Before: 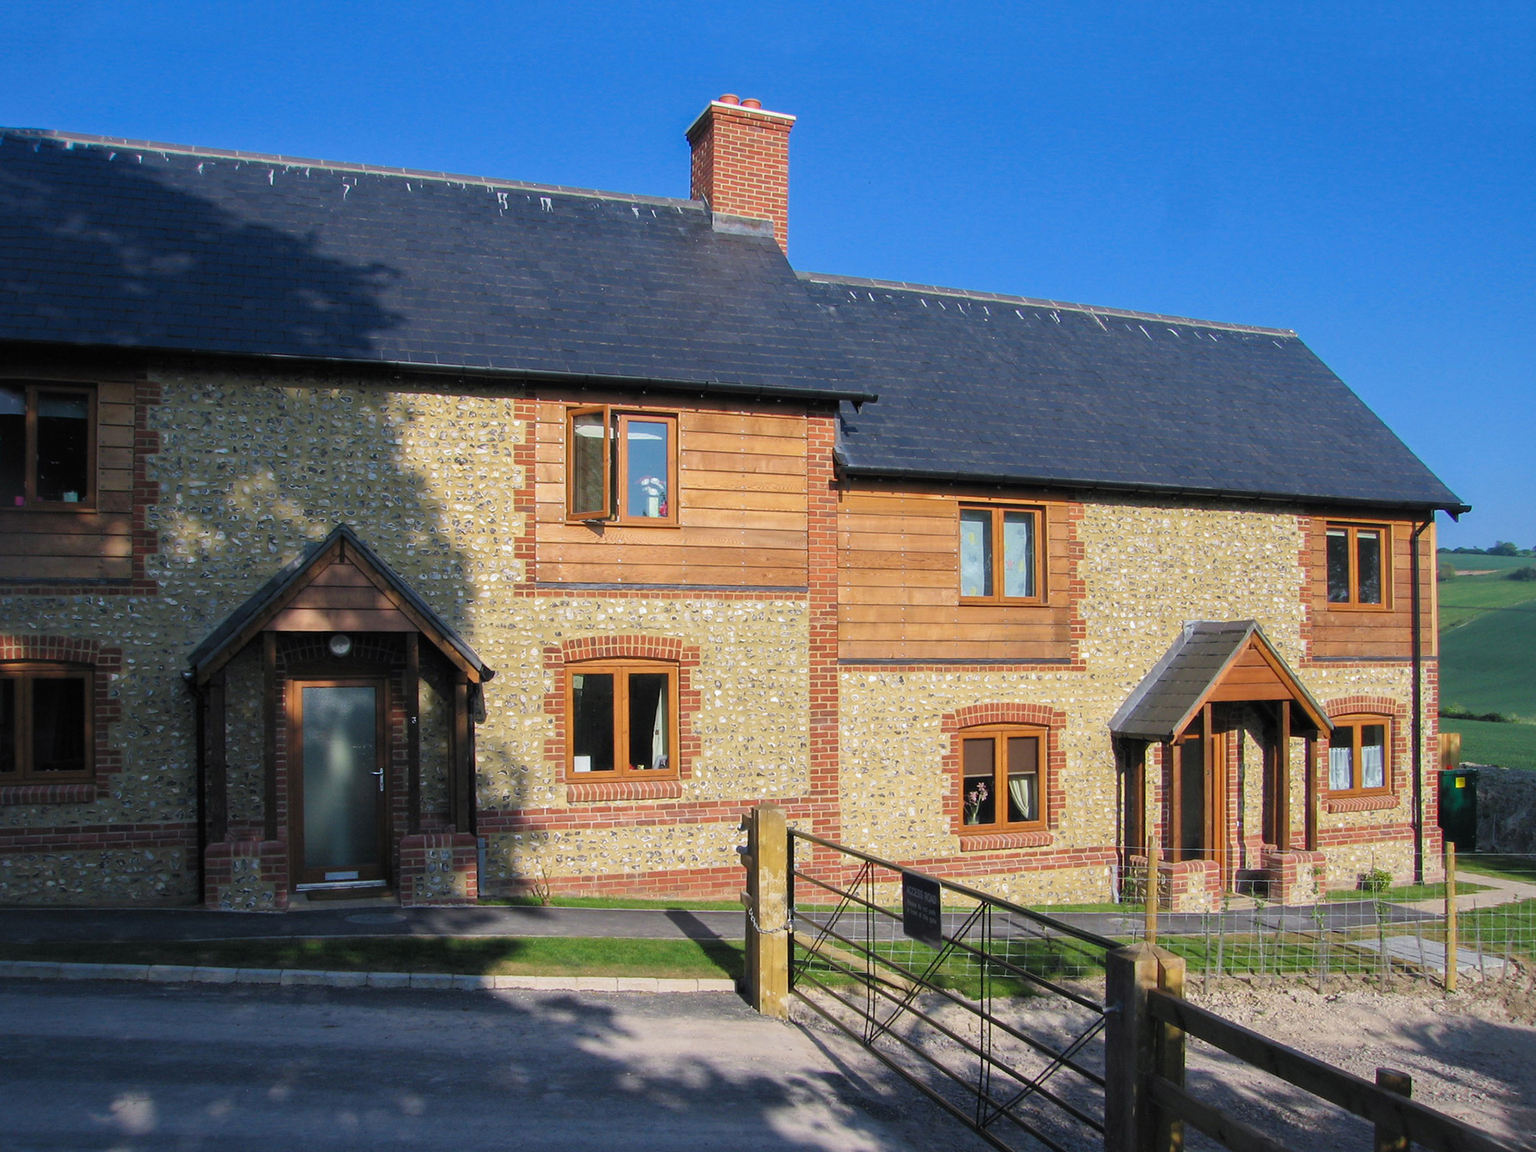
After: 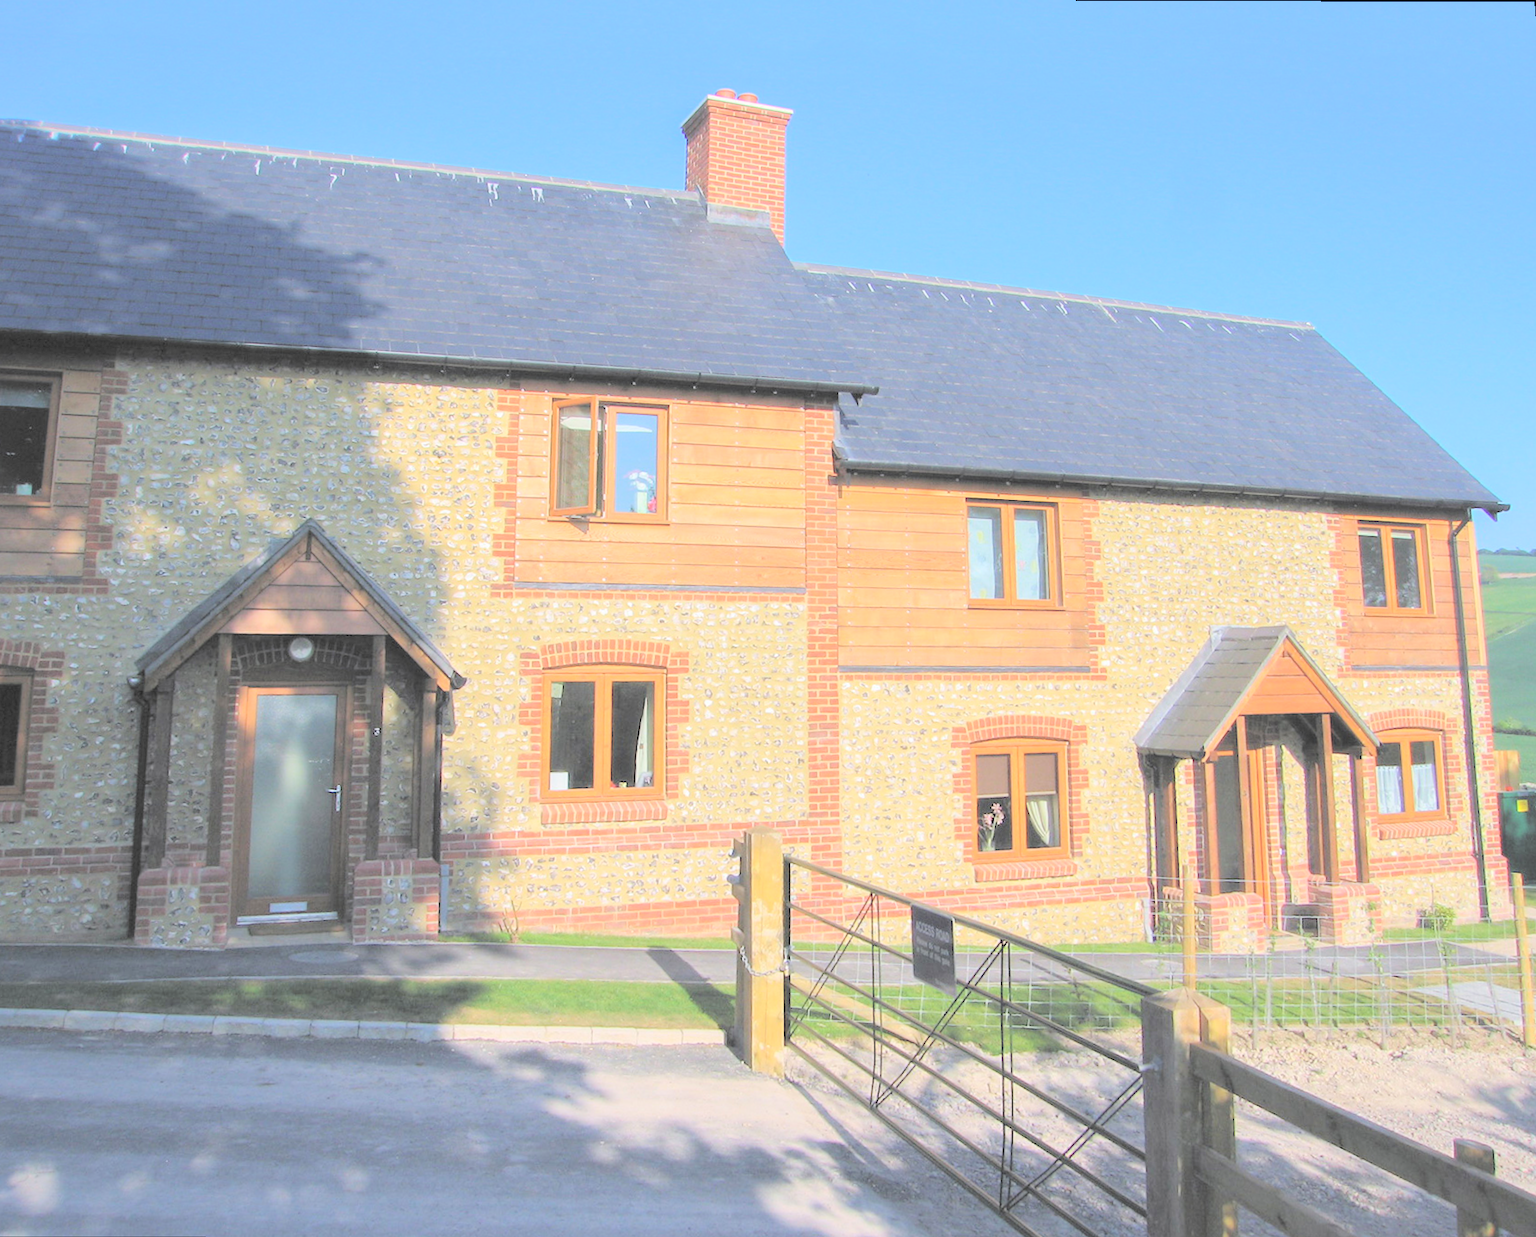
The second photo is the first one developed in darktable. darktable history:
contrast brightness saturation: brightness 1
rotate and perspective: rotation 0.215°, lens shift (vertical) -0.139, crop left 0.069, crop right 0.939, crop top 0.002, crop bottom 0.996
